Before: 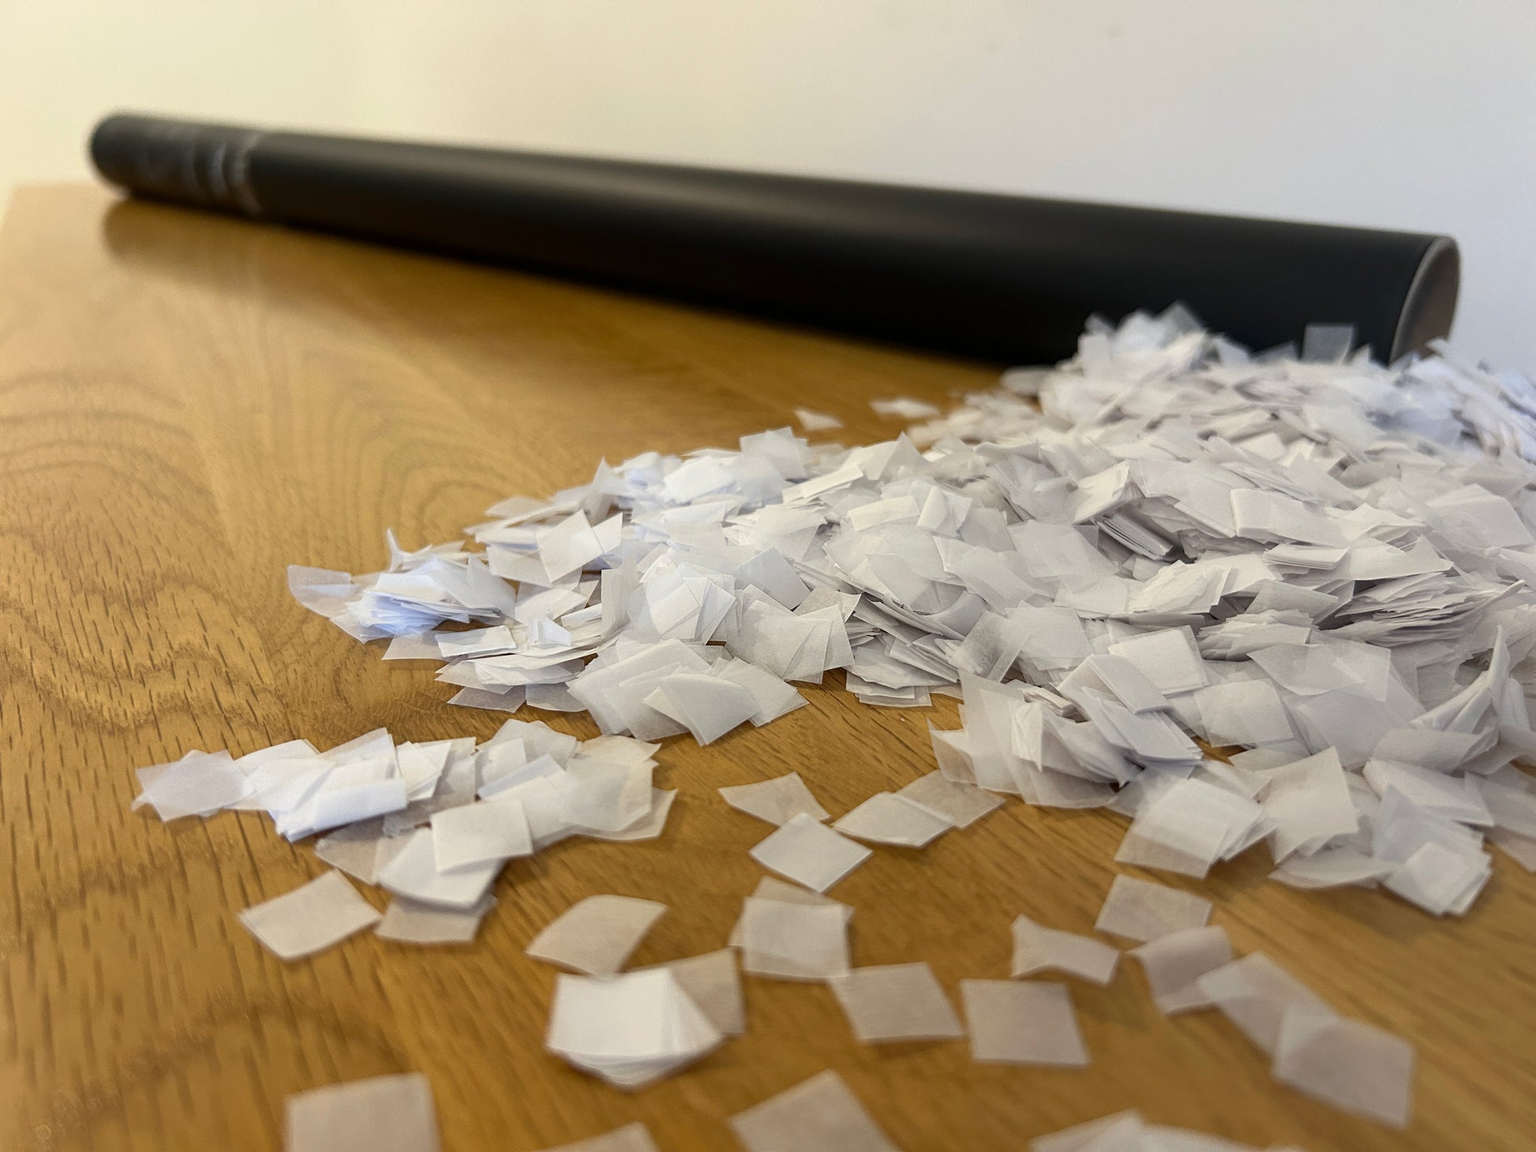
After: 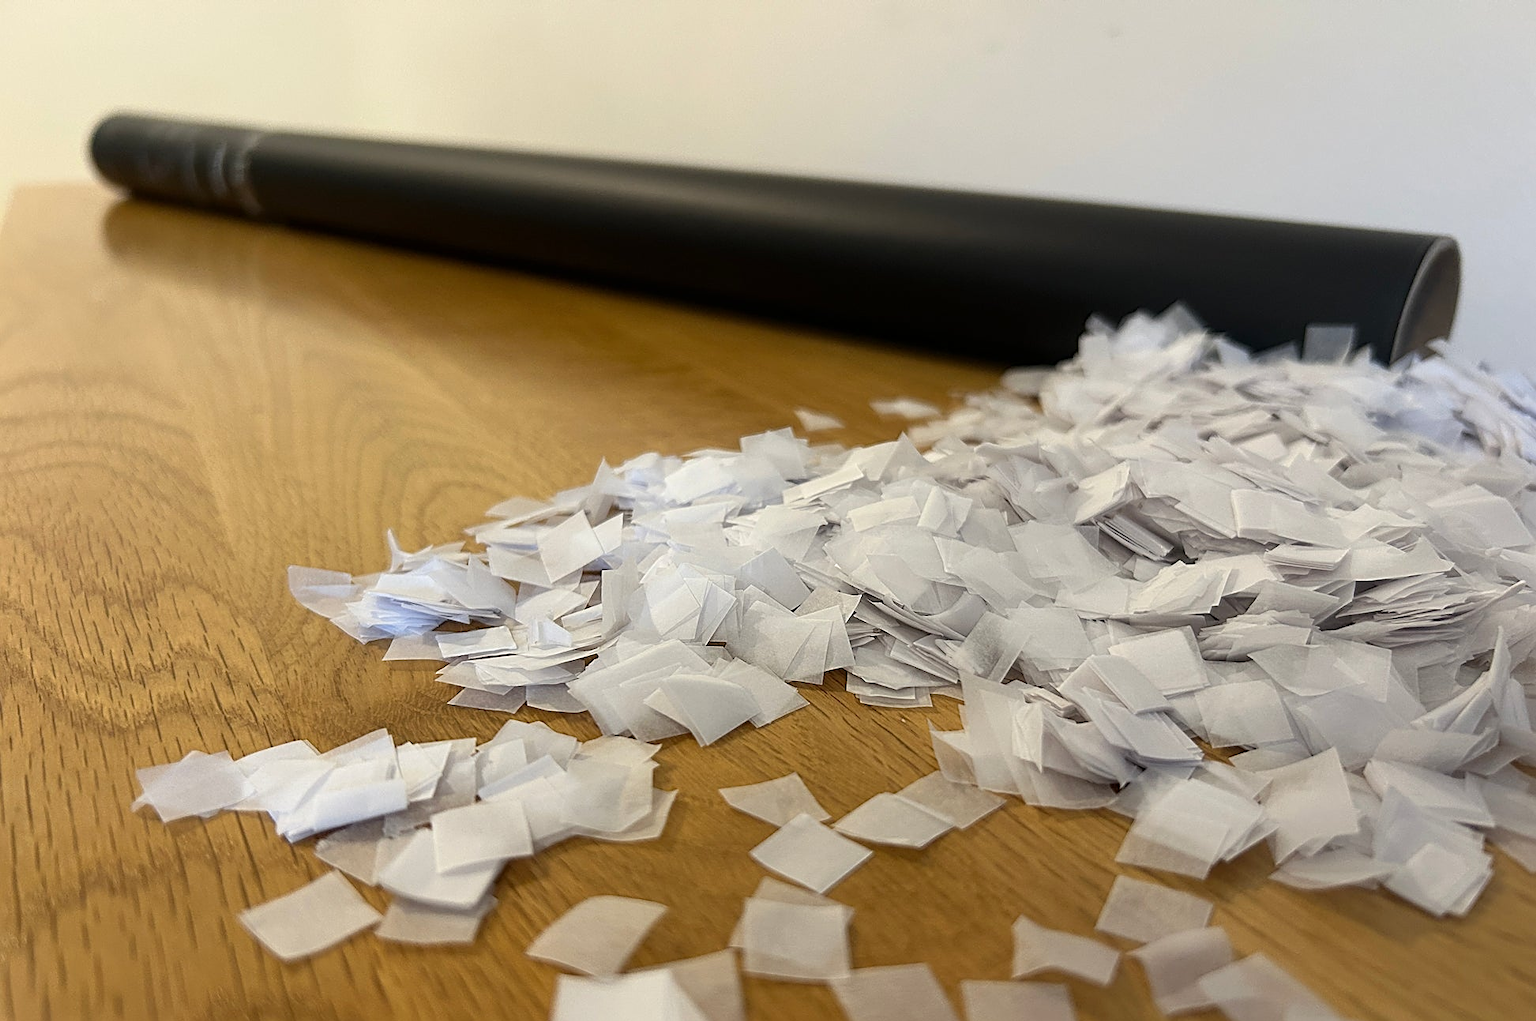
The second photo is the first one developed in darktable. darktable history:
sharpen: on, module defaults
crop and rotate: top 0%, bottom 11.344%
